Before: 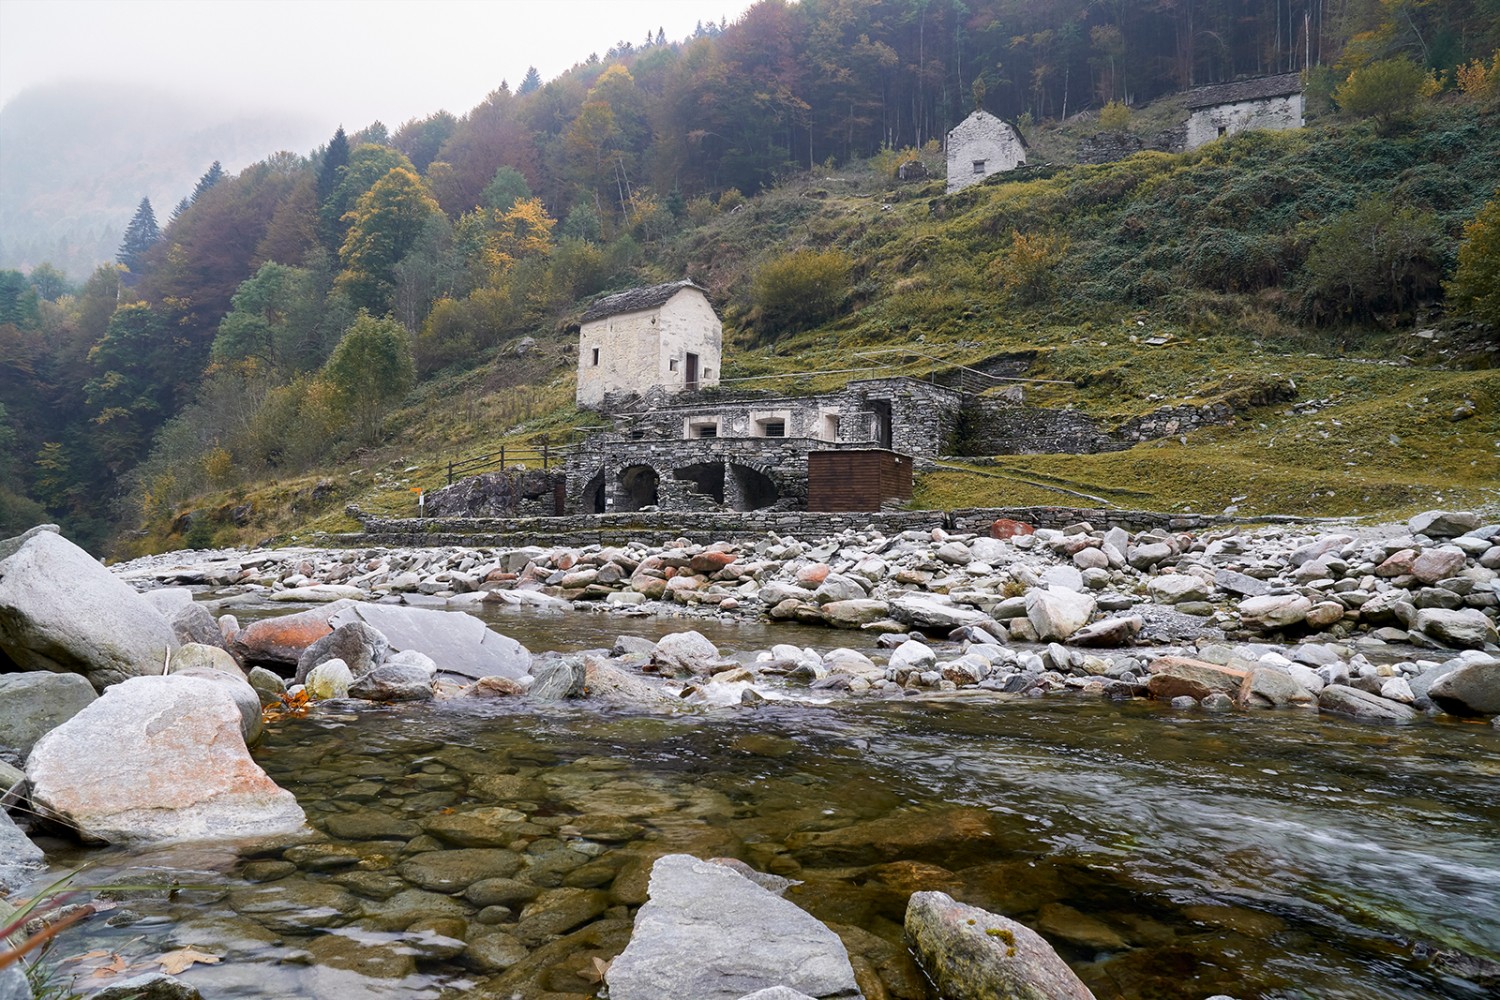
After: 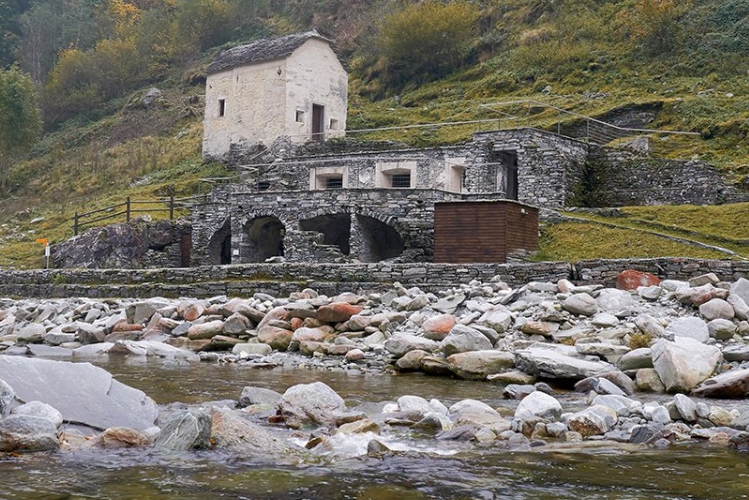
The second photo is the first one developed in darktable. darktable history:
crop: left 25%, top 25%, right 25%, bottom 25%
shadows and highlights: on, module defaults
